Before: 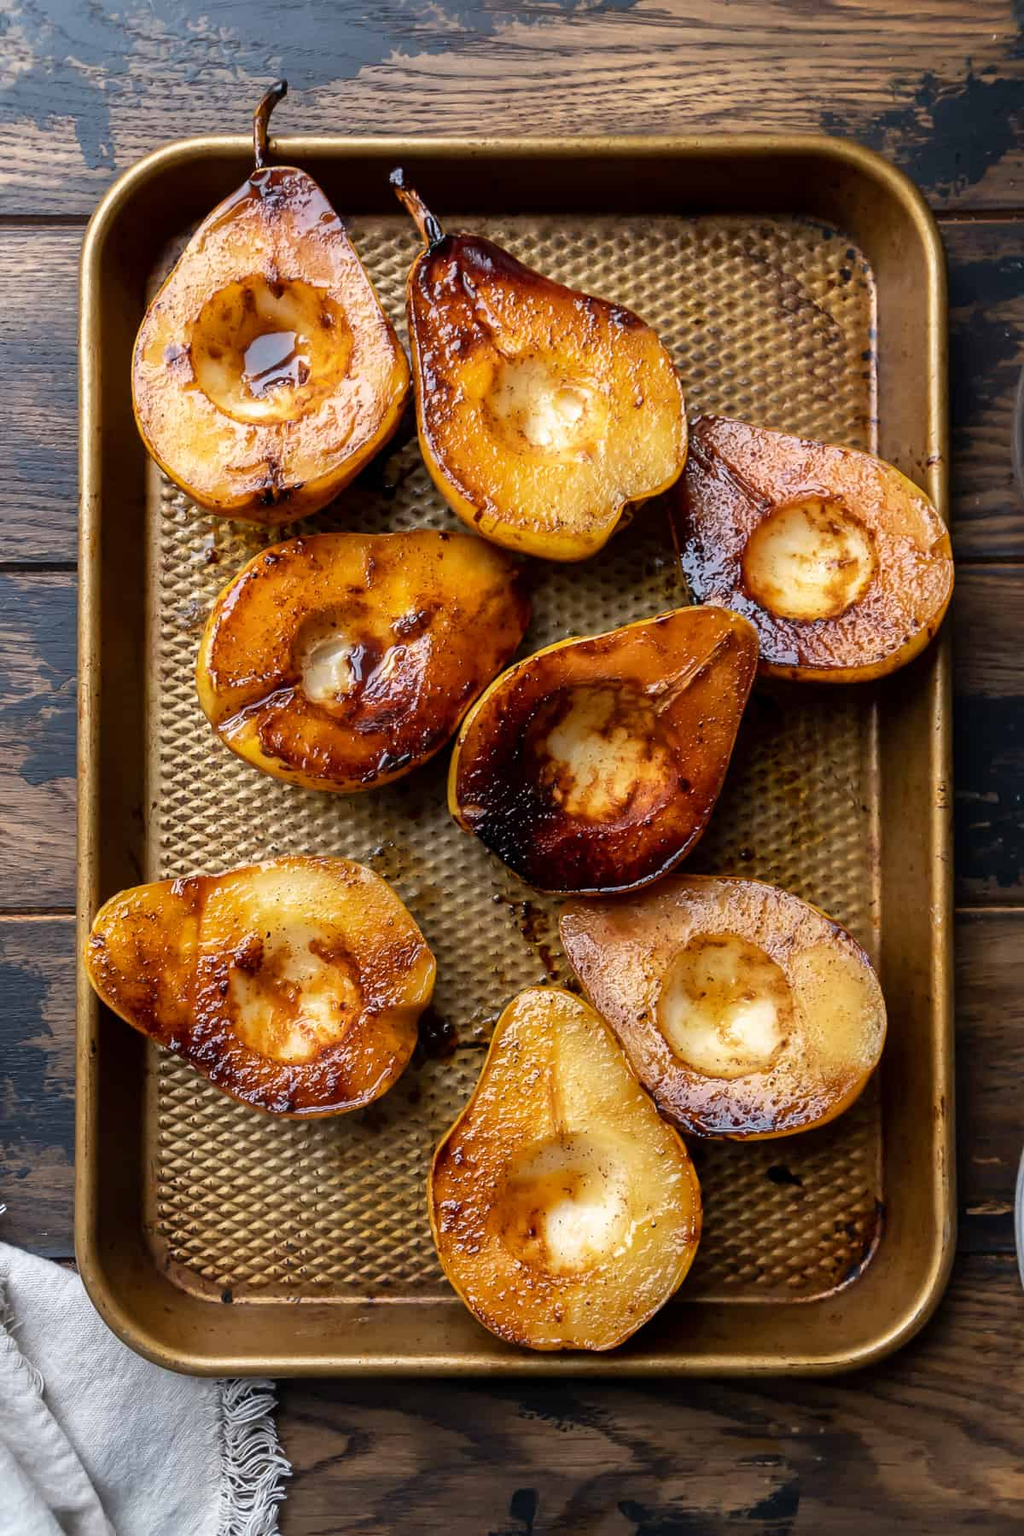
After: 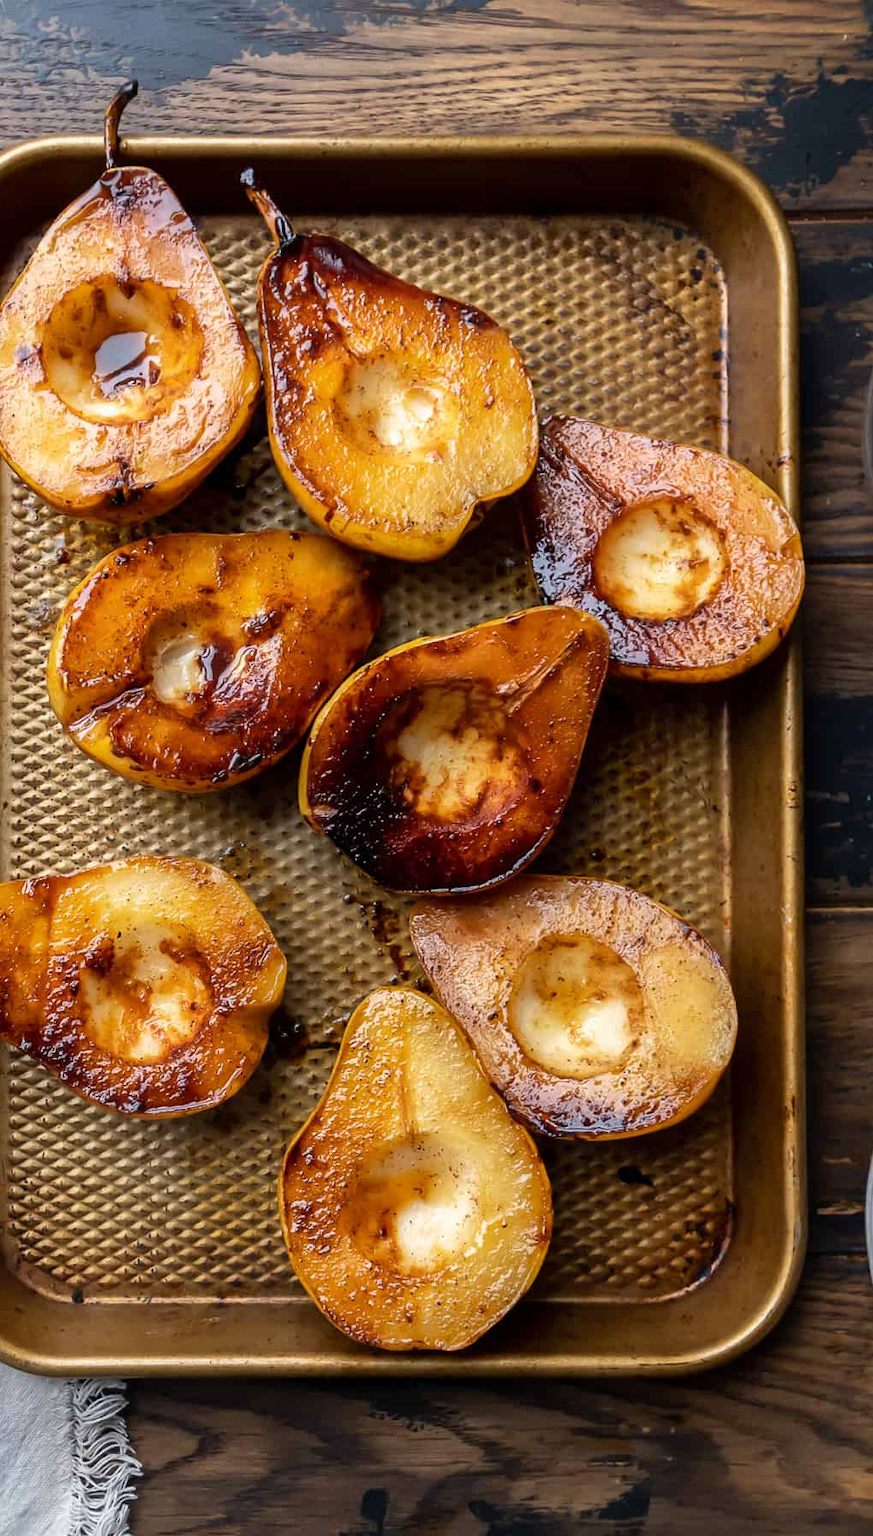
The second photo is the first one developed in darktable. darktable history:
crop and rotate: left 14.643%
